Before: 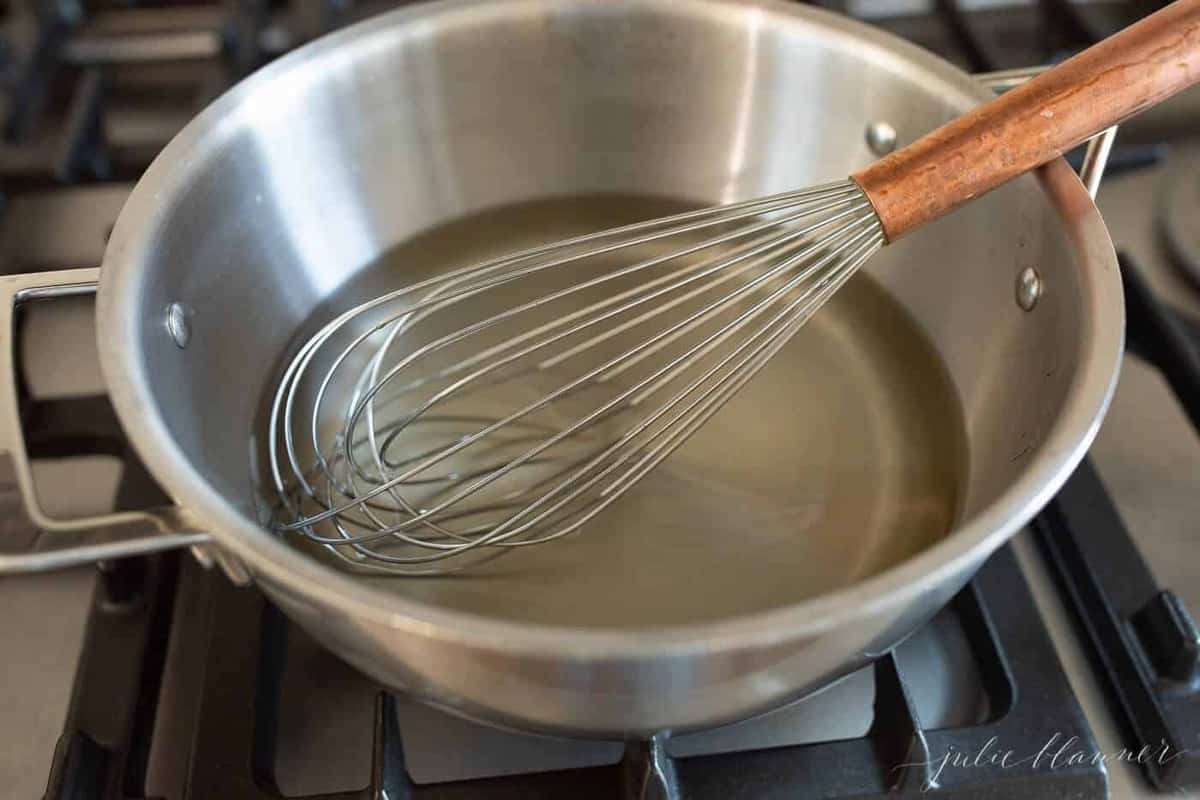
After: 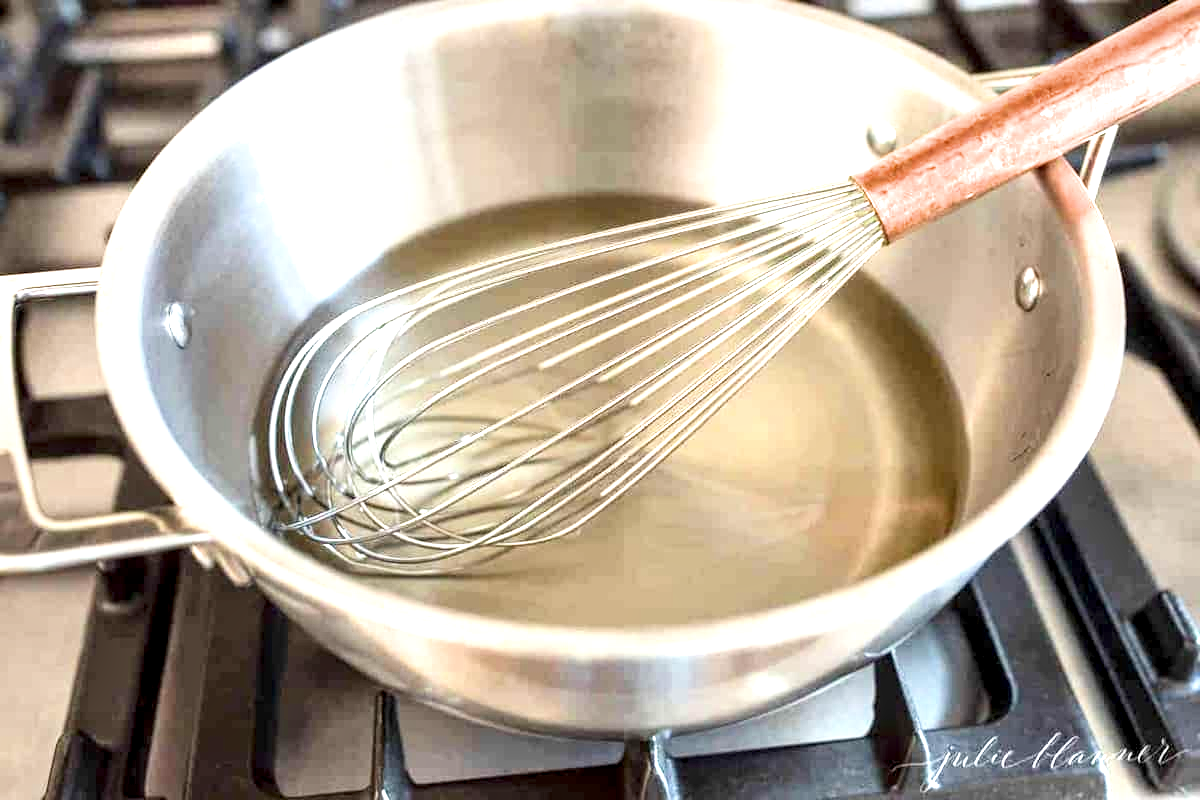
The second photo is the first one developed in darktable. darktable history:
exposure: exposure 1.99 EV, compensate highlight preservation false
local contrast: highlights 60%, shadows 63%, detail 160%
filmic rgb: black relative exposure -14.2 EV, white relative exposure 3.38 EV, hardness 7.86, contrast 0.991
